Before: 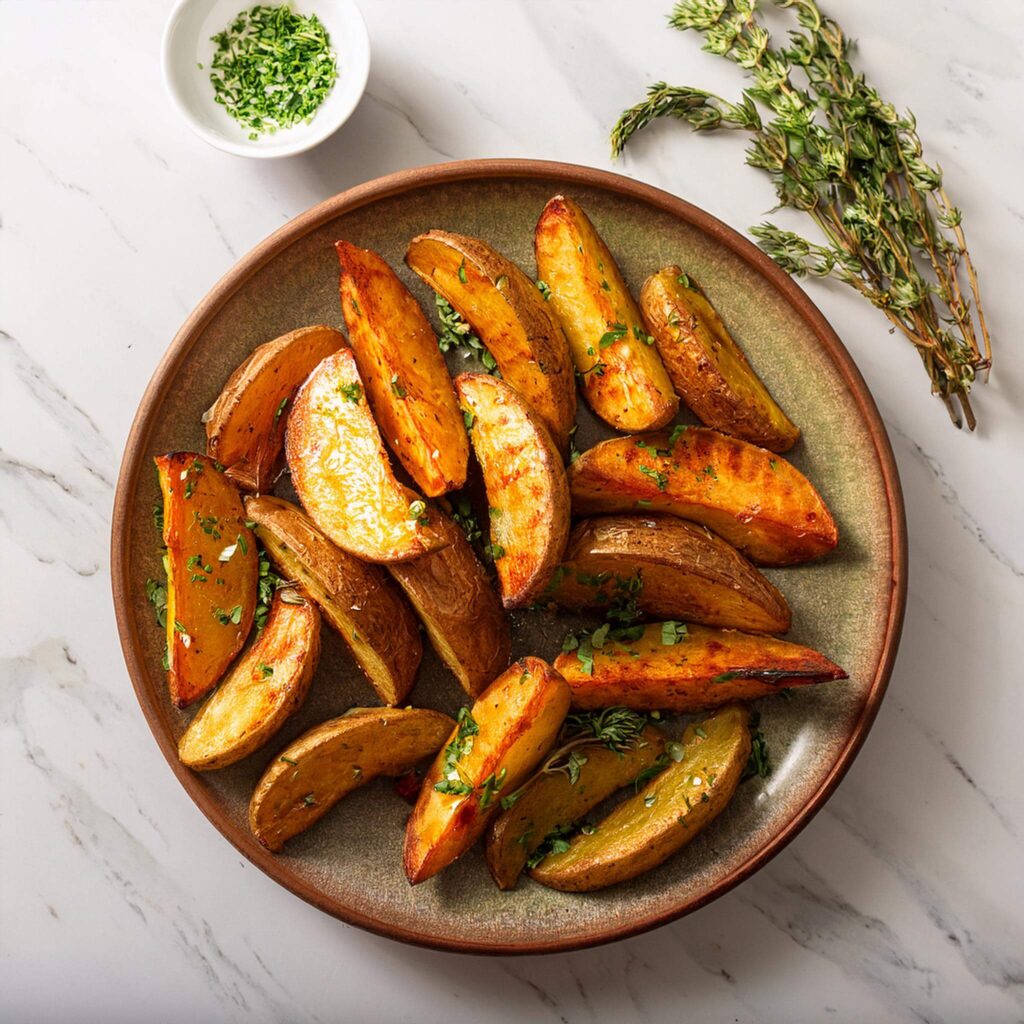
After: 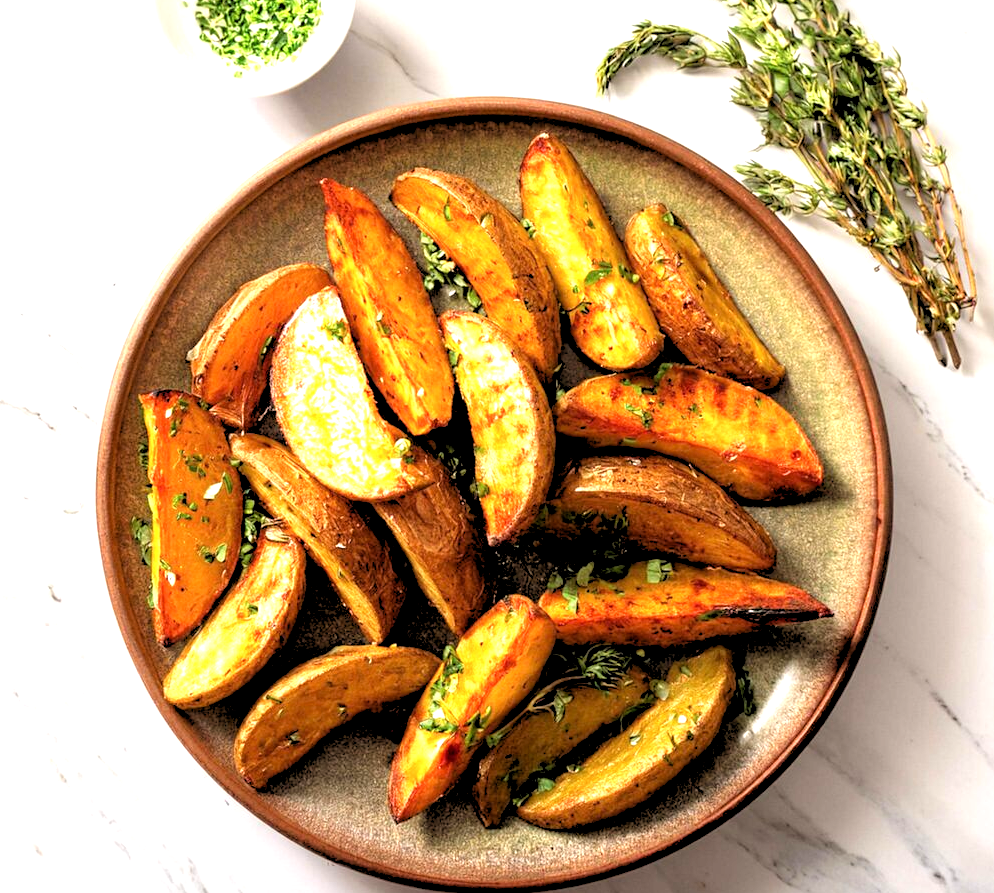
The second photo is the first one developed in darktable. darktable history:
crop: left 1.507%, top 6.147%, right 1.379%, bottom 6.637%
rgb levels: levels [[0.029, 0.461, 0.922], [0, 0.5, 1], [0, 0.5, 1]]
exposure: black level correction 0.001, exposure 0.955 EV, compensate exposure bias true, compensate highlight preservation false
color balance: input saturation 99%
